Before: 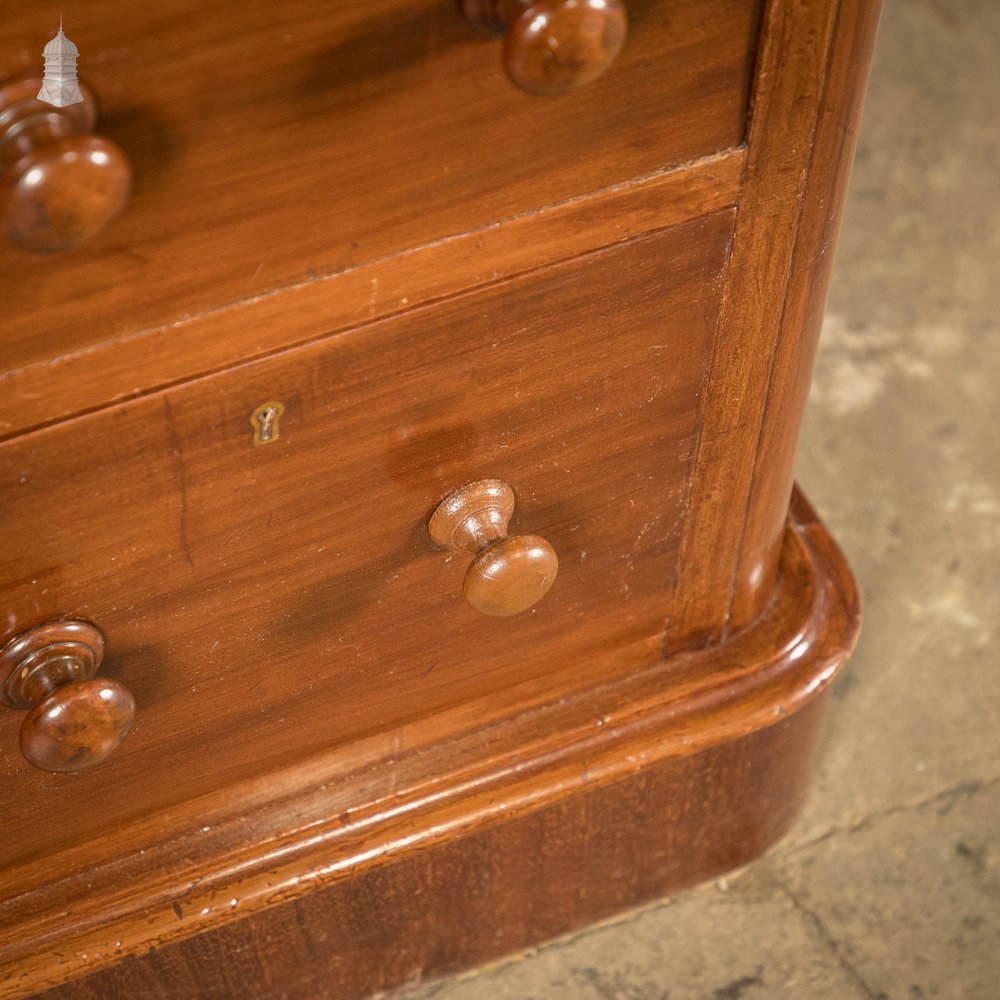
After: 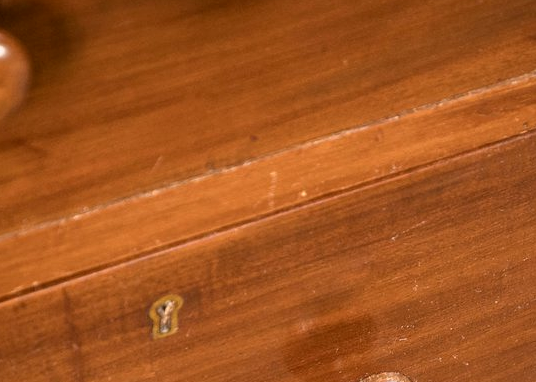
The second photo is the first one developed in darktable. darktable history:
local contrast: on, module defaults
crop: left 10.163%, top 10.726%, right 36.16%, bottom 51.015%
